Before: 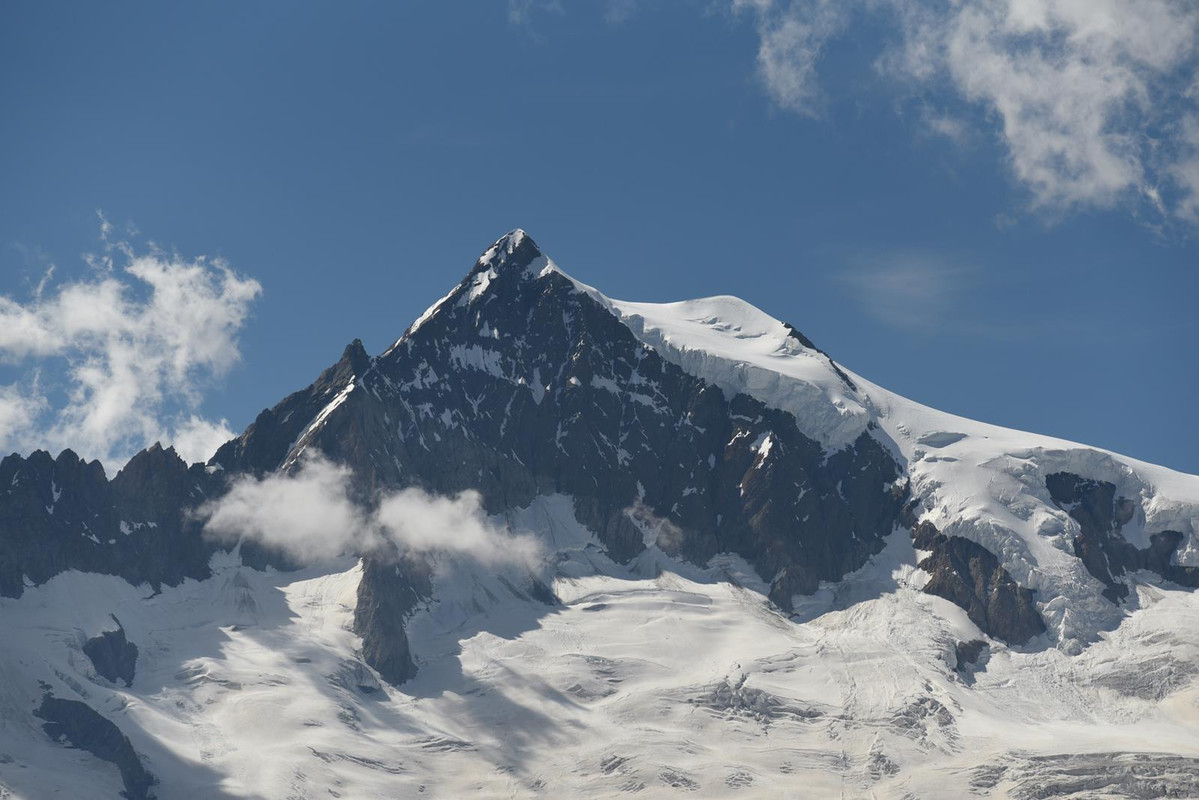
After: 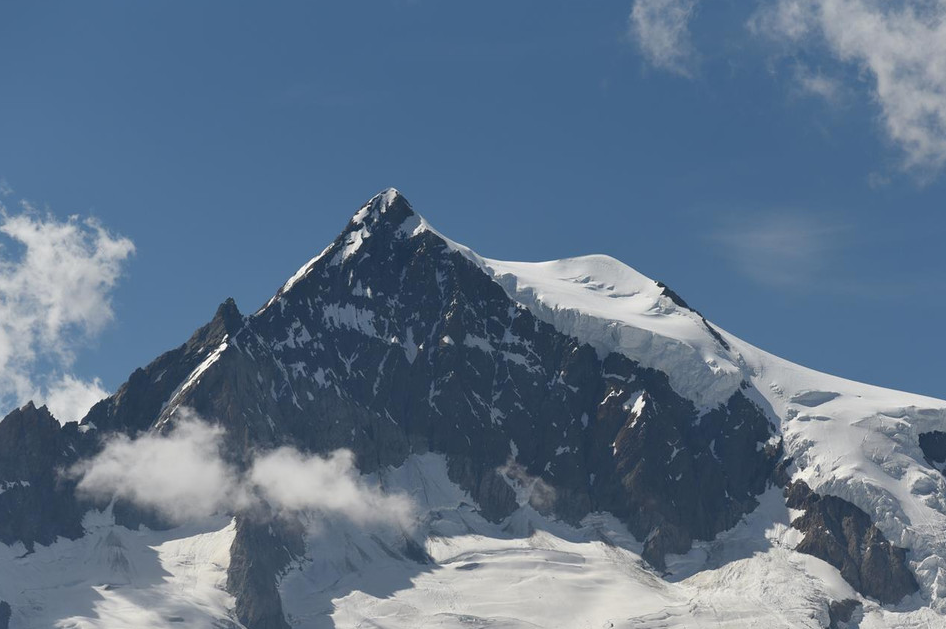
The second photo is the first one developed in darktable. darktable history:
crop and rotate: left 10.672%, top 5.132%, right 10.403%, bottom 16.181%
color zones: curves: ch1 [(0.113, 0.438) (0.75, 0.5)]; ch2 [(0.12, 0.526) (0.75, 0.5)], mix -61.91%
